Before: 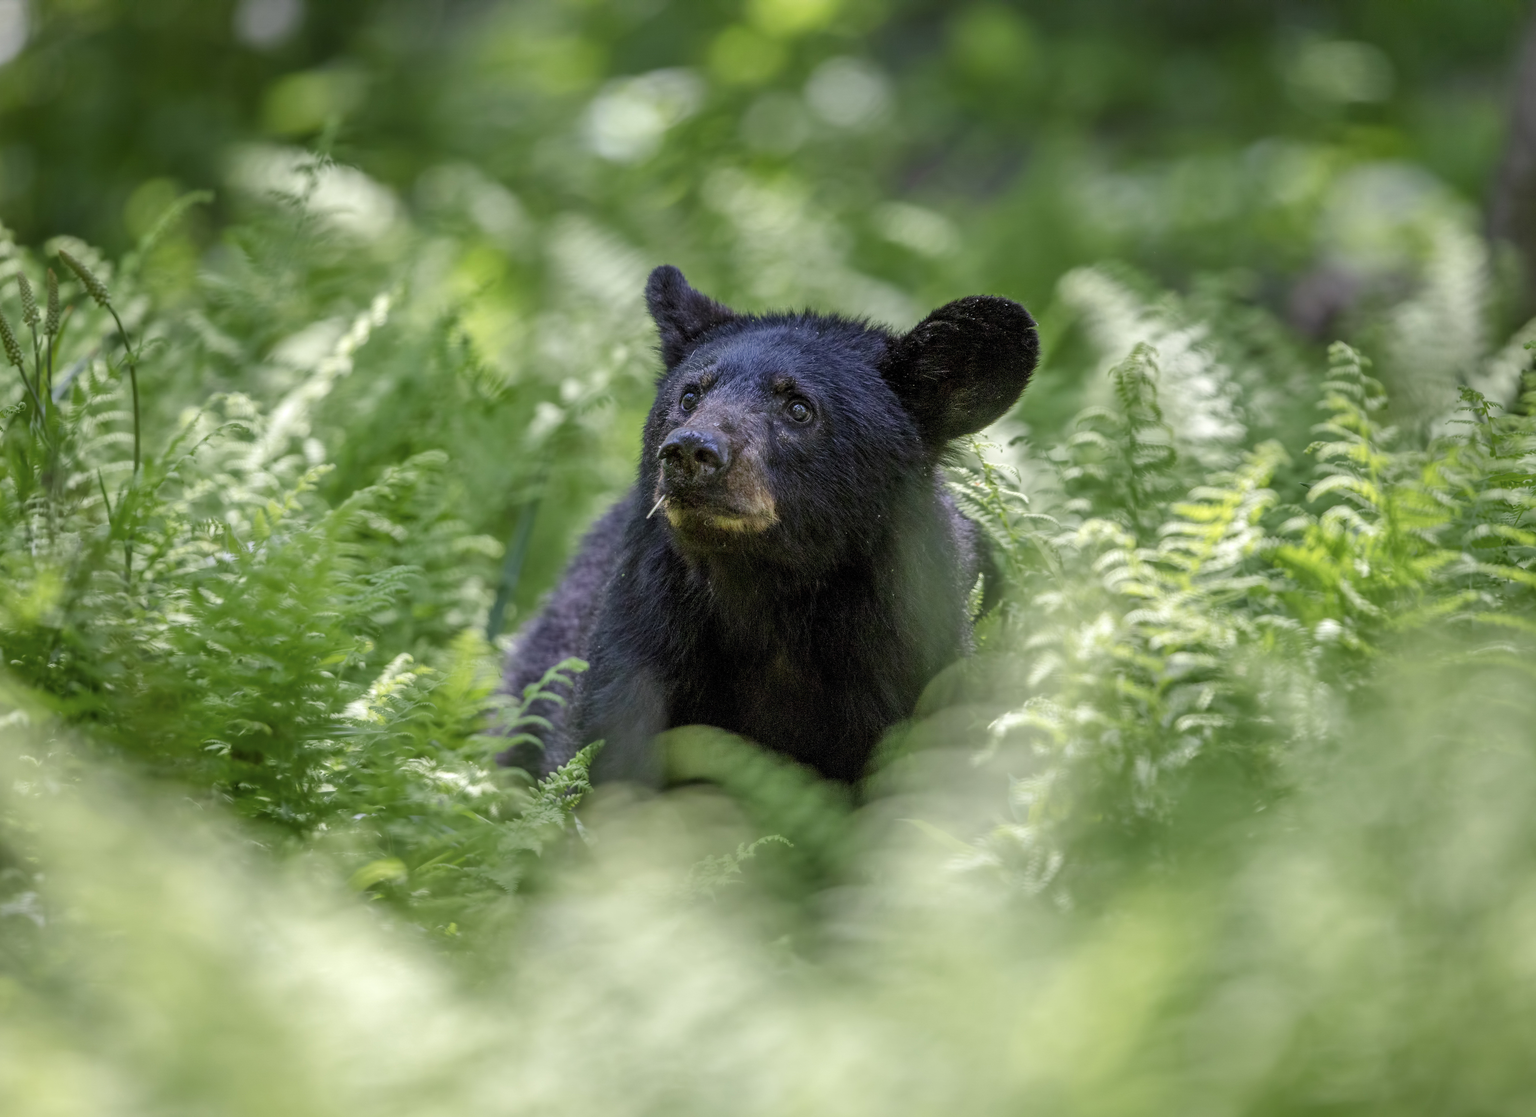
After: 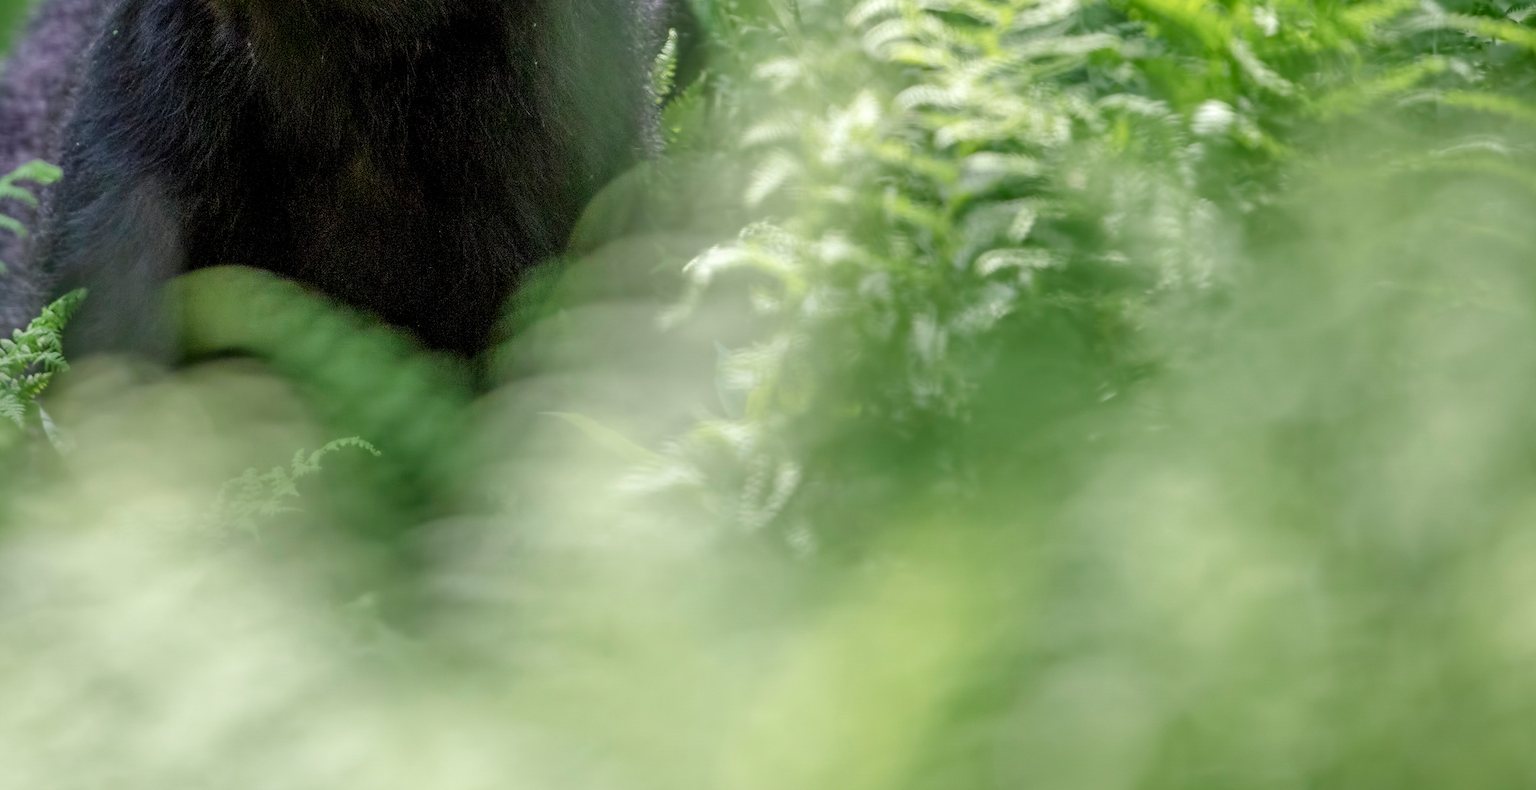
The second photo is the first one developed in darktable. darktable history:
crop and rotate: left 35.776%, top 49.662%, bottom 4.89%
